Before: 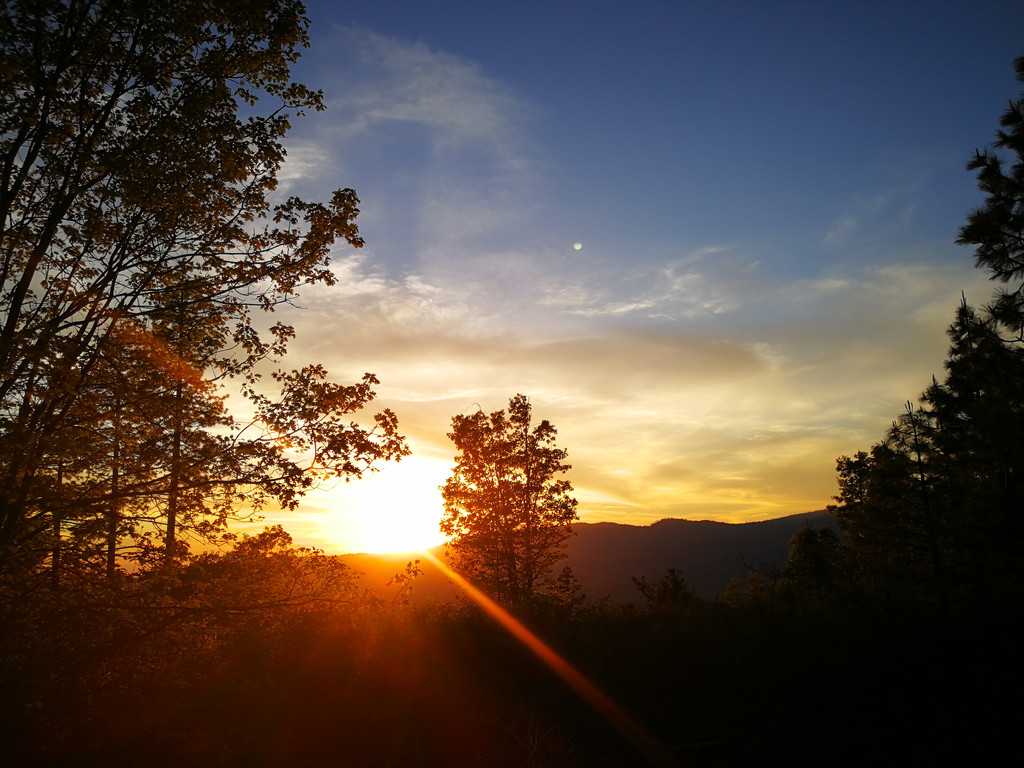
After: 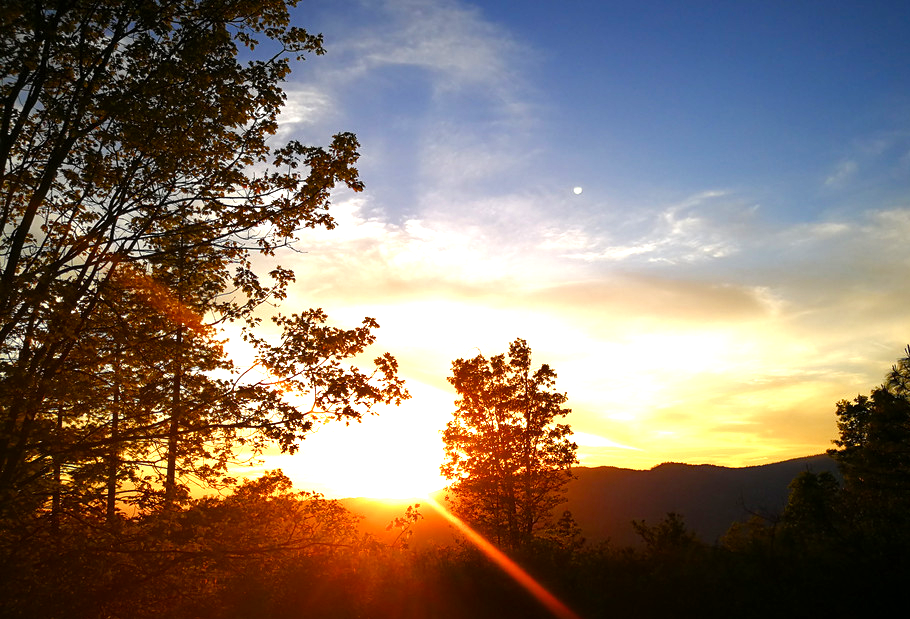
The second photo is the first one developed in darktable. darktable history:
crop: top 7.408%, right 9.881%, bottom 11.946%
color balance rgb: shadows lift › luminance -19.67%, perceptual saturation grading › global saturation 20%, perceptual saturation grading › highlights -49.067%, perceptual saturation grading › shadows 25.121%, perceptual brilliance grading › global brilliance 30.684%
